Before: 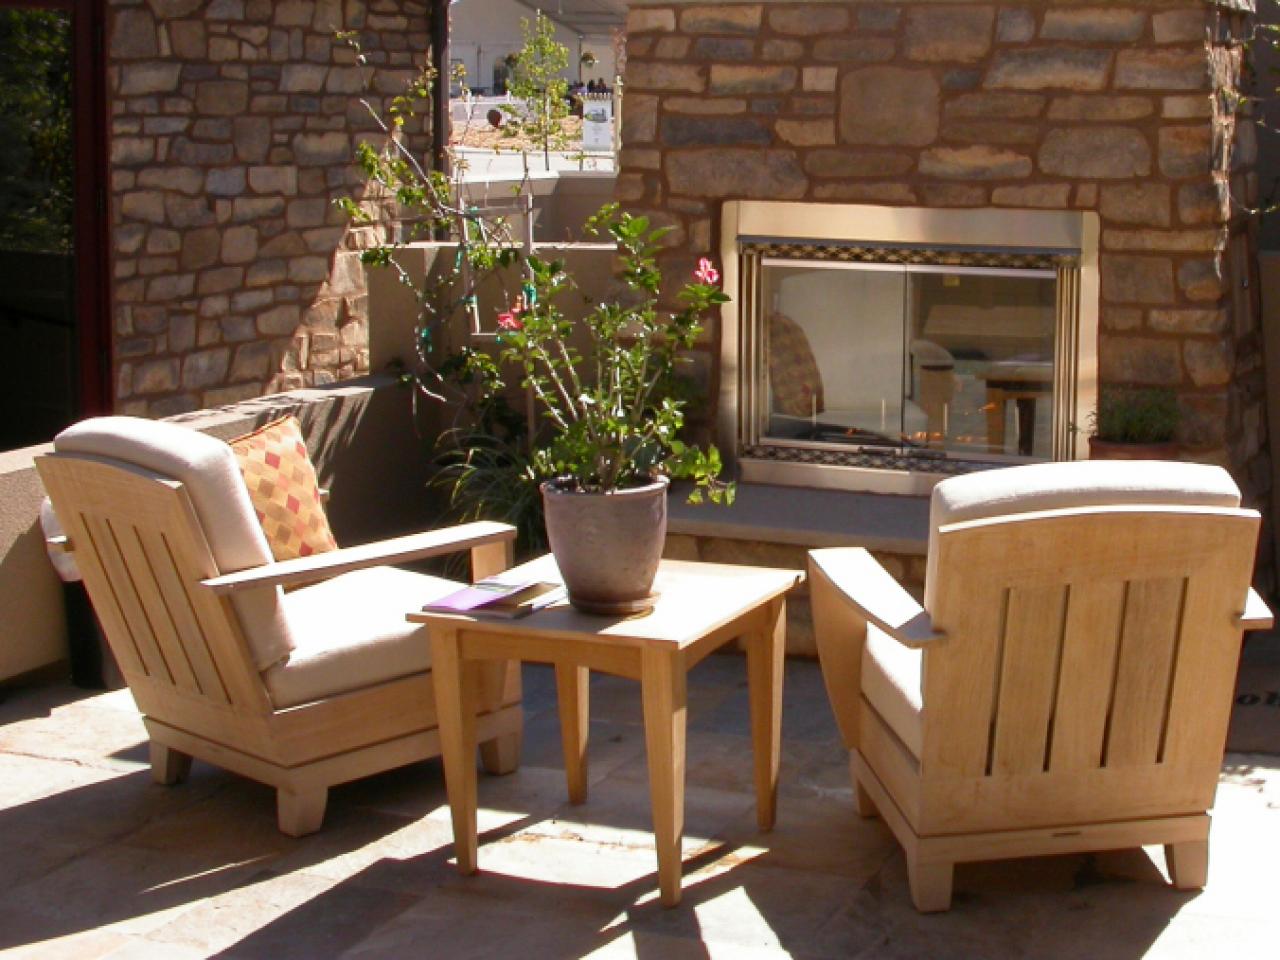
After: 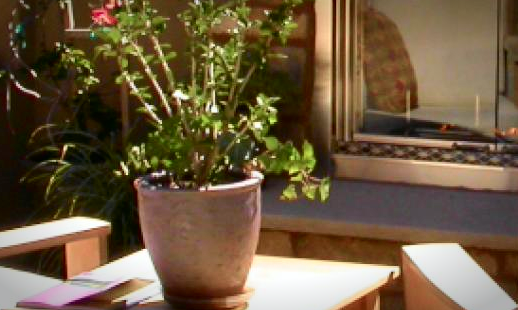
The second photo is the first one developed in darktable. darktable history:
shadows and highlights: shadows 39.91, highlights -54.69, low approximation 0.01, soften with gaussian
vignetting: brightness -0.568, saturation -0.003, automatic ratio true
levels: mode automatic, levels [0.246, 0.256, 0.506]
crop: left 31.774%, top 31.746%, right 27.711%, bottom 35.941%
tone curve: curves: ch0 [(0, 0) (0.058, 0.027) (0.214, 0.183) (0.304, 0.288) (0.51, 0.549) (0.658, 0.7) (0.741, 0.775) (0.844, 0.866) (0.986, 0.957)]; ch1 [(0, 0) (0.172, 0.123) (0.312, 0.296) (0.437, 0.429) (0.471, 0.469) (0.502, 0.5) (0.513, 0.515) (0.572, 0.603) (0.617, 0.653) (0.68, 0.724) (0.889, 0.924) (1, 1)]; ch2 [(0, 0) (0.411, 0.424) (0.489, 0.49) (0.502, 0.5) (0.517, 0.519) (0.549, 0.578) (0.604, 0.628) (0.693, 0.686) (1, 1)], color space Lab, independent channels, preserve colors none
